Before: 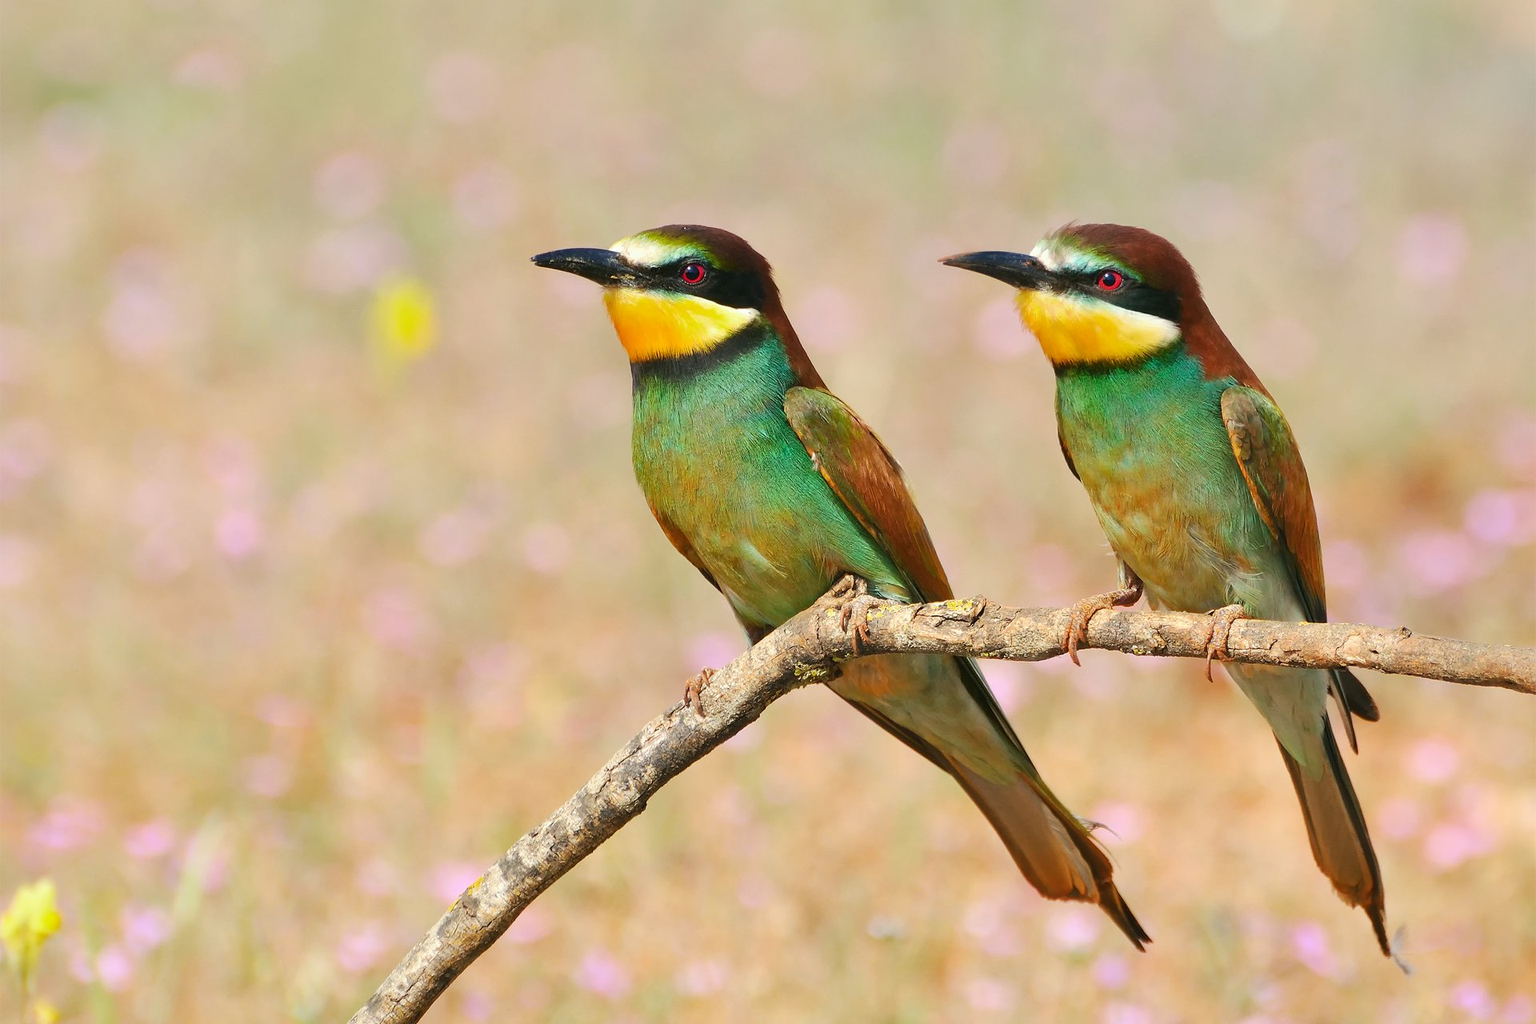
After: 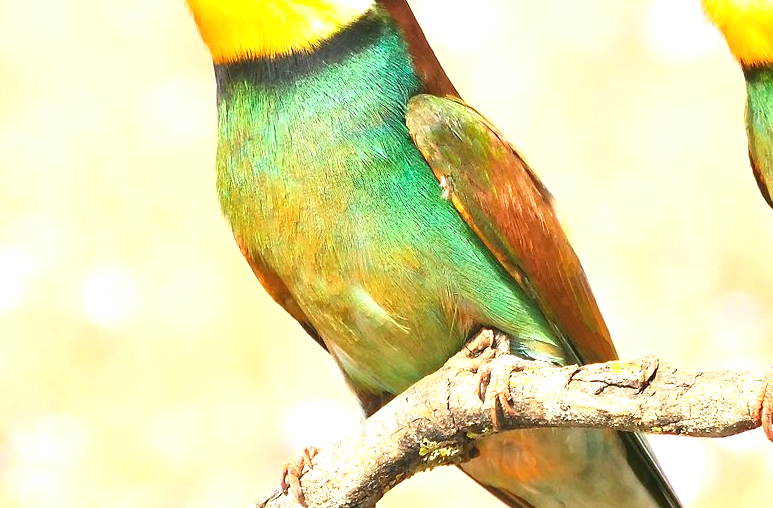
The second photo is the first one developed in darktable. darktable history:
crop: left 29.927%, top 30.422%, right 29.767%, bottom 29.879%
exposure: black level correction 0, exposure 1.2 EV, compensate exposure bias true, compensate highlight preservation false
